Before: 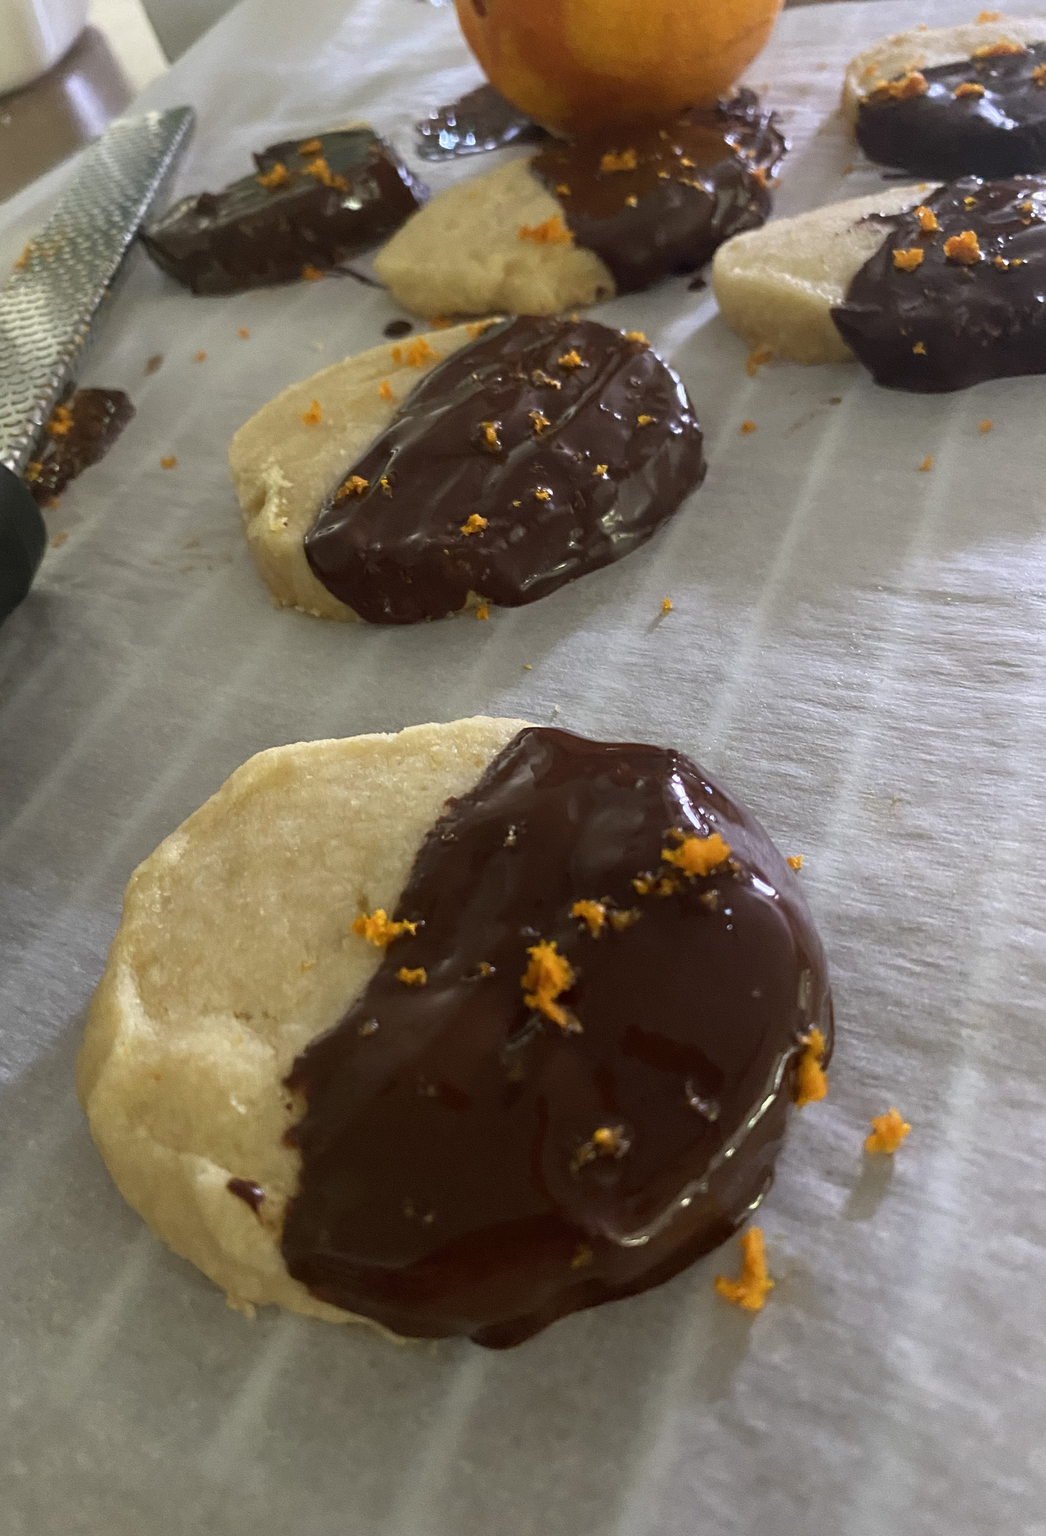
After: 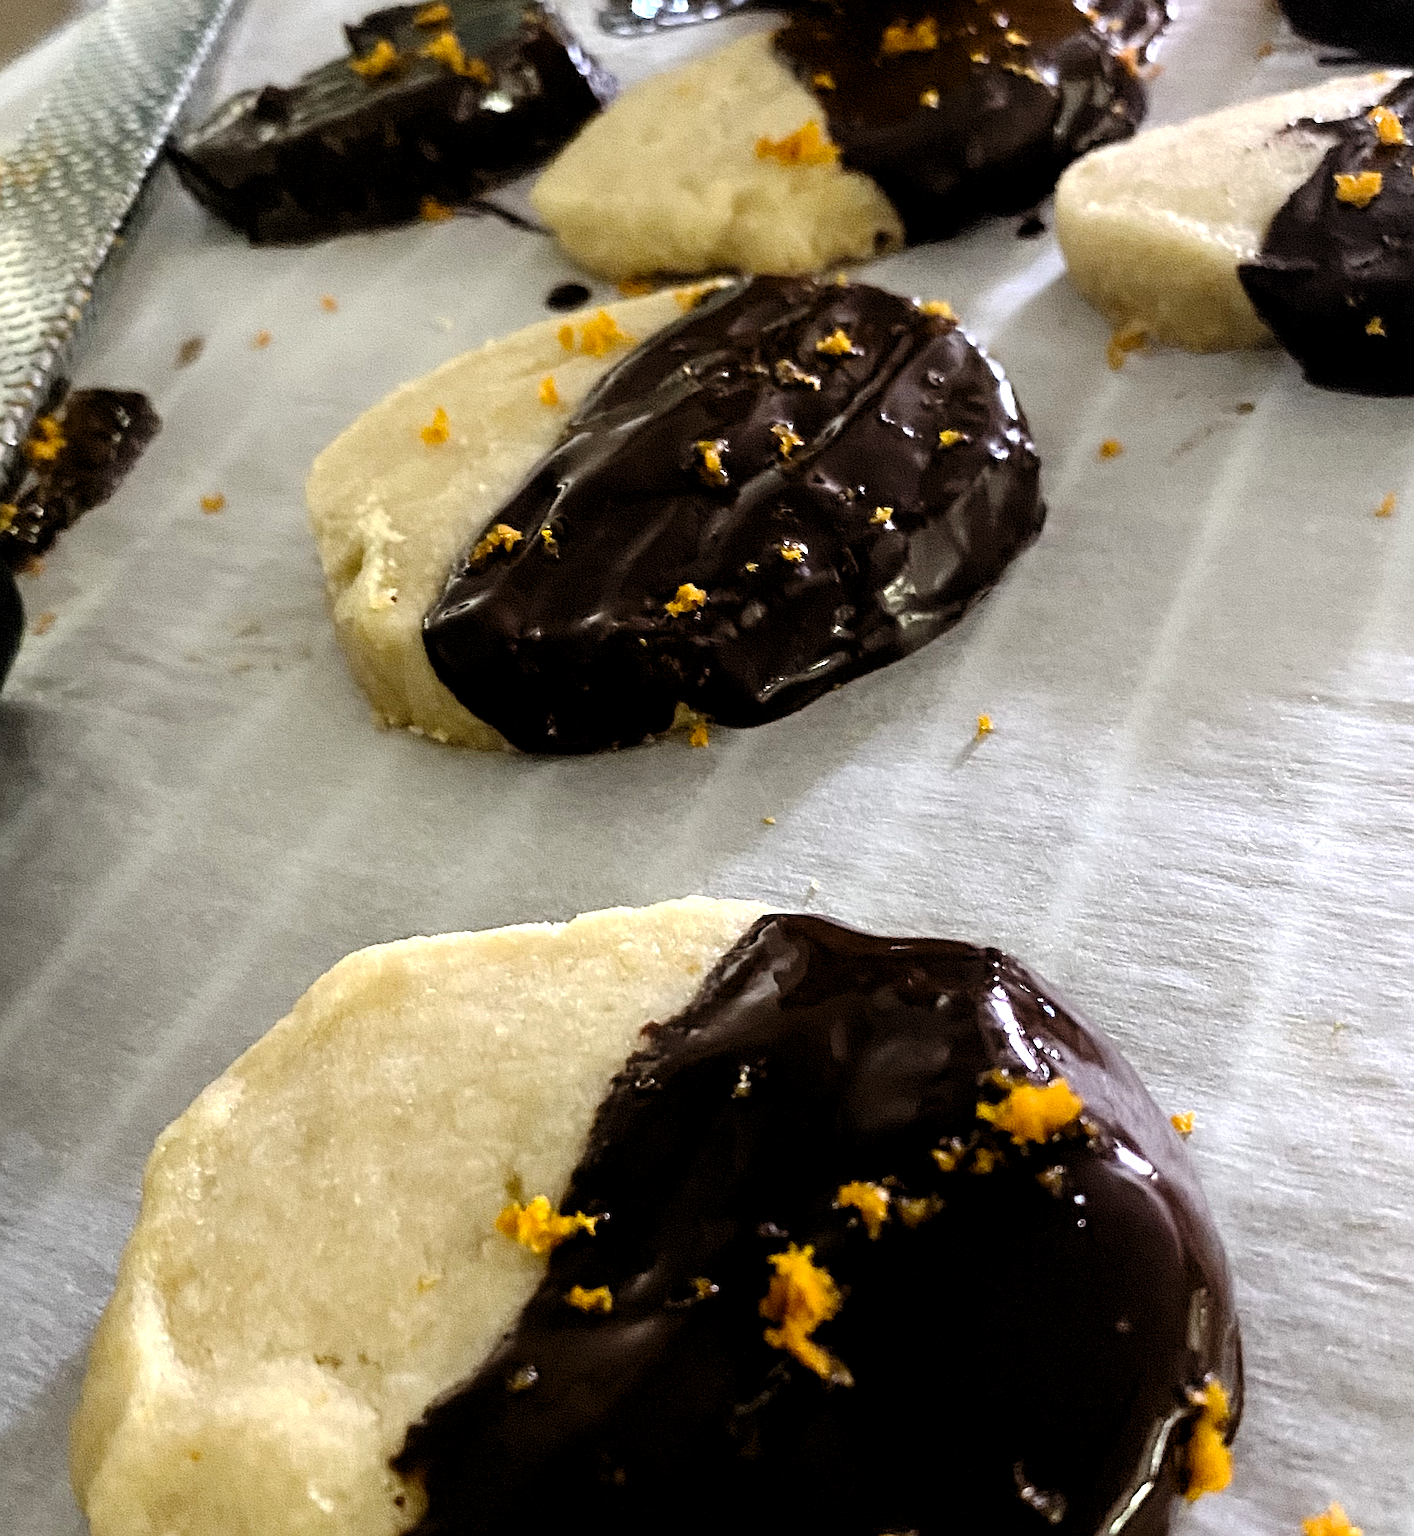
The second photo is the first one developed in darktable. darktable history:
sharpen: on, module defaults
crop: left 3.015%, top 8.969%, right 9.647%, bottom 26.457%
contrast brightness saturation: contrast 0.19, brightness -0.24, saturation 0.11
levels: levels [0.116, 0.574, 1]
base curve: curves: ch0 [(0, 0) (0.158, 0.273) (0.879, 0.895) (1, 1)], preserve colors none
exposure: black level correction 0, exposure 0.7 EV, compensate exposure bias true, compensate highlight preservation false
